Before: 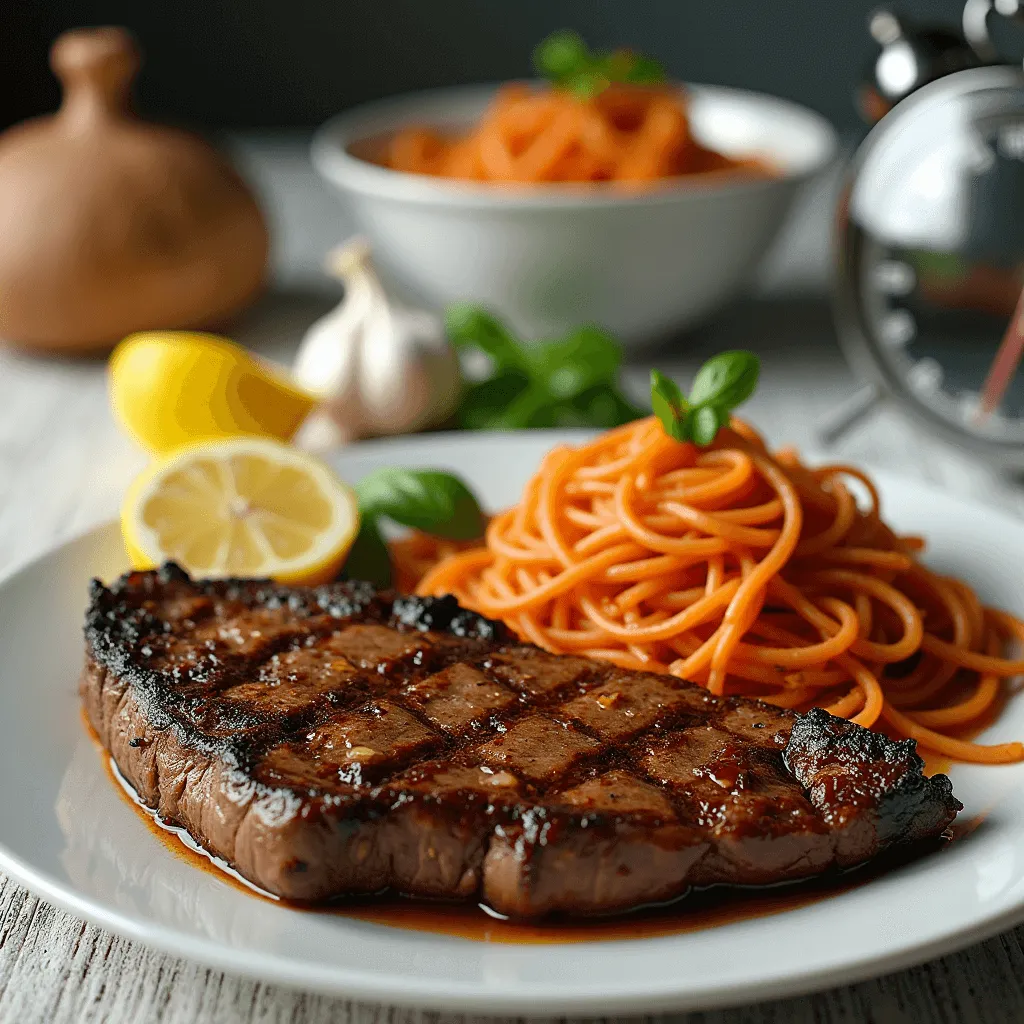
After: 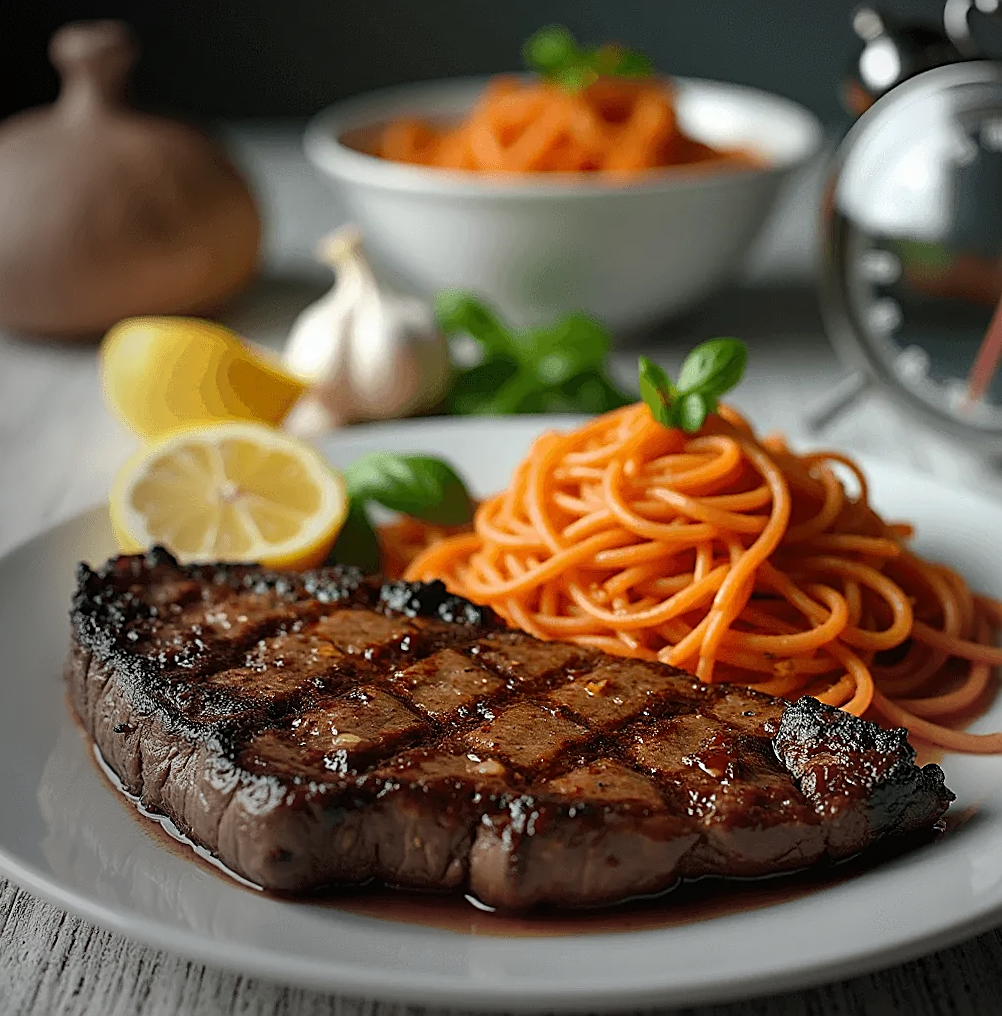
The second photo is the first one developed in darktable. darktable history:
sharpen: on, module defaults
vignetting: fall-off start 73.57%, center (0.22, -0.235)
rotate and perspective: rotation 0.226°, lens shift (vertical) -0.042, crop left 0.023, crop right 0.982, crop top 0.006, crop bottom 0.994
